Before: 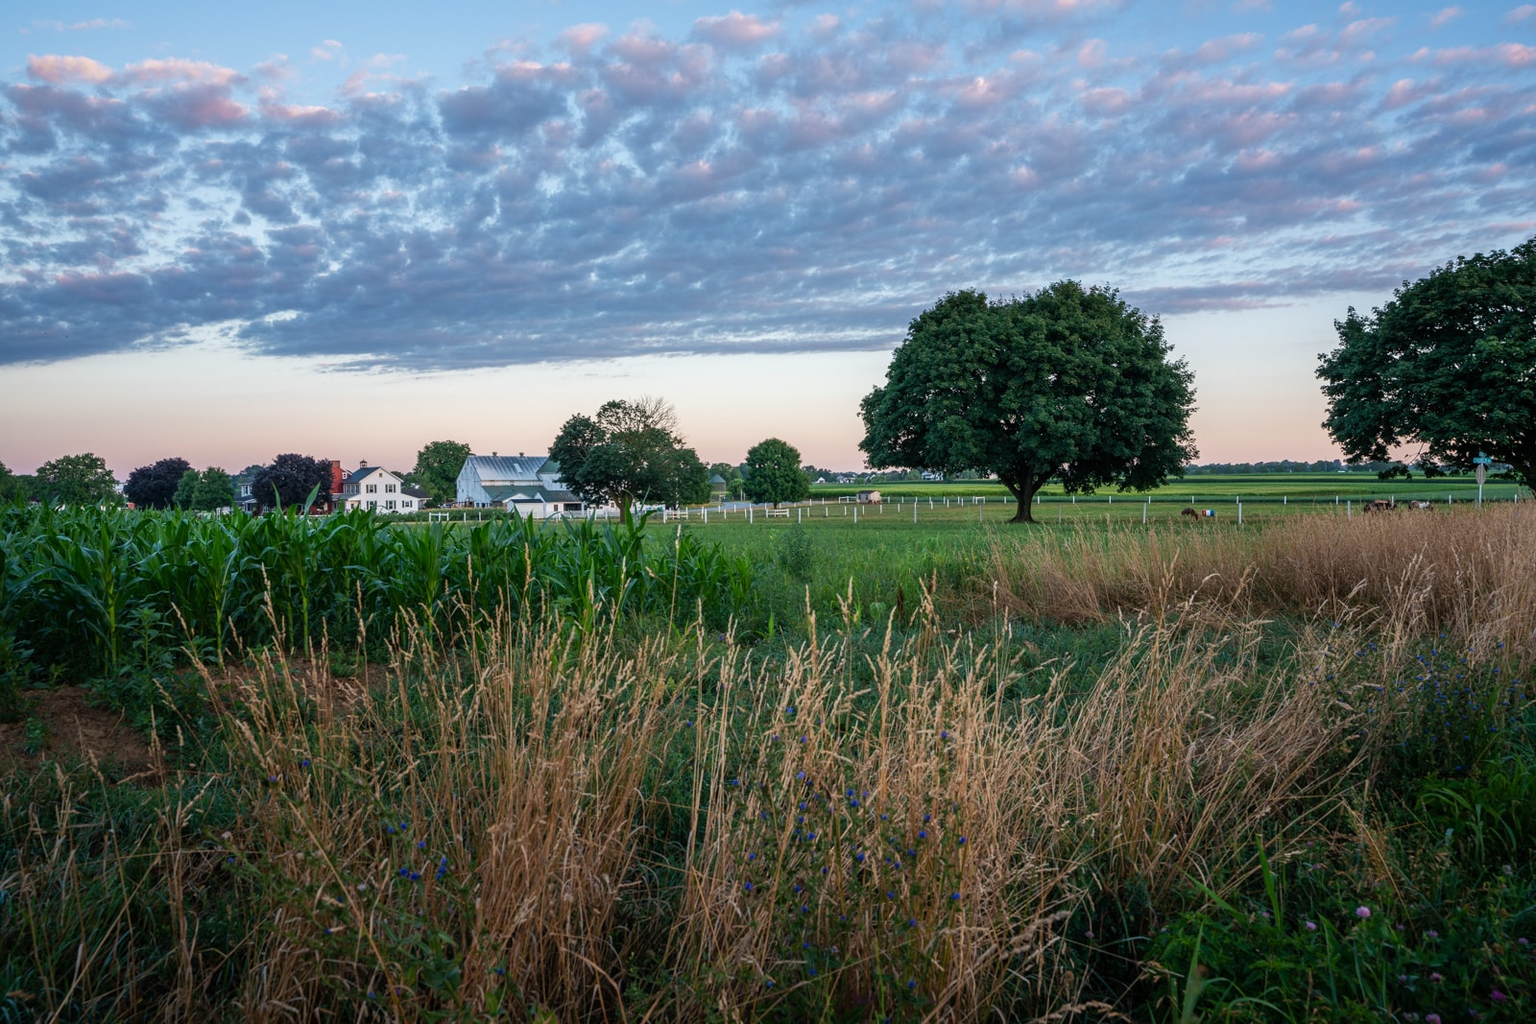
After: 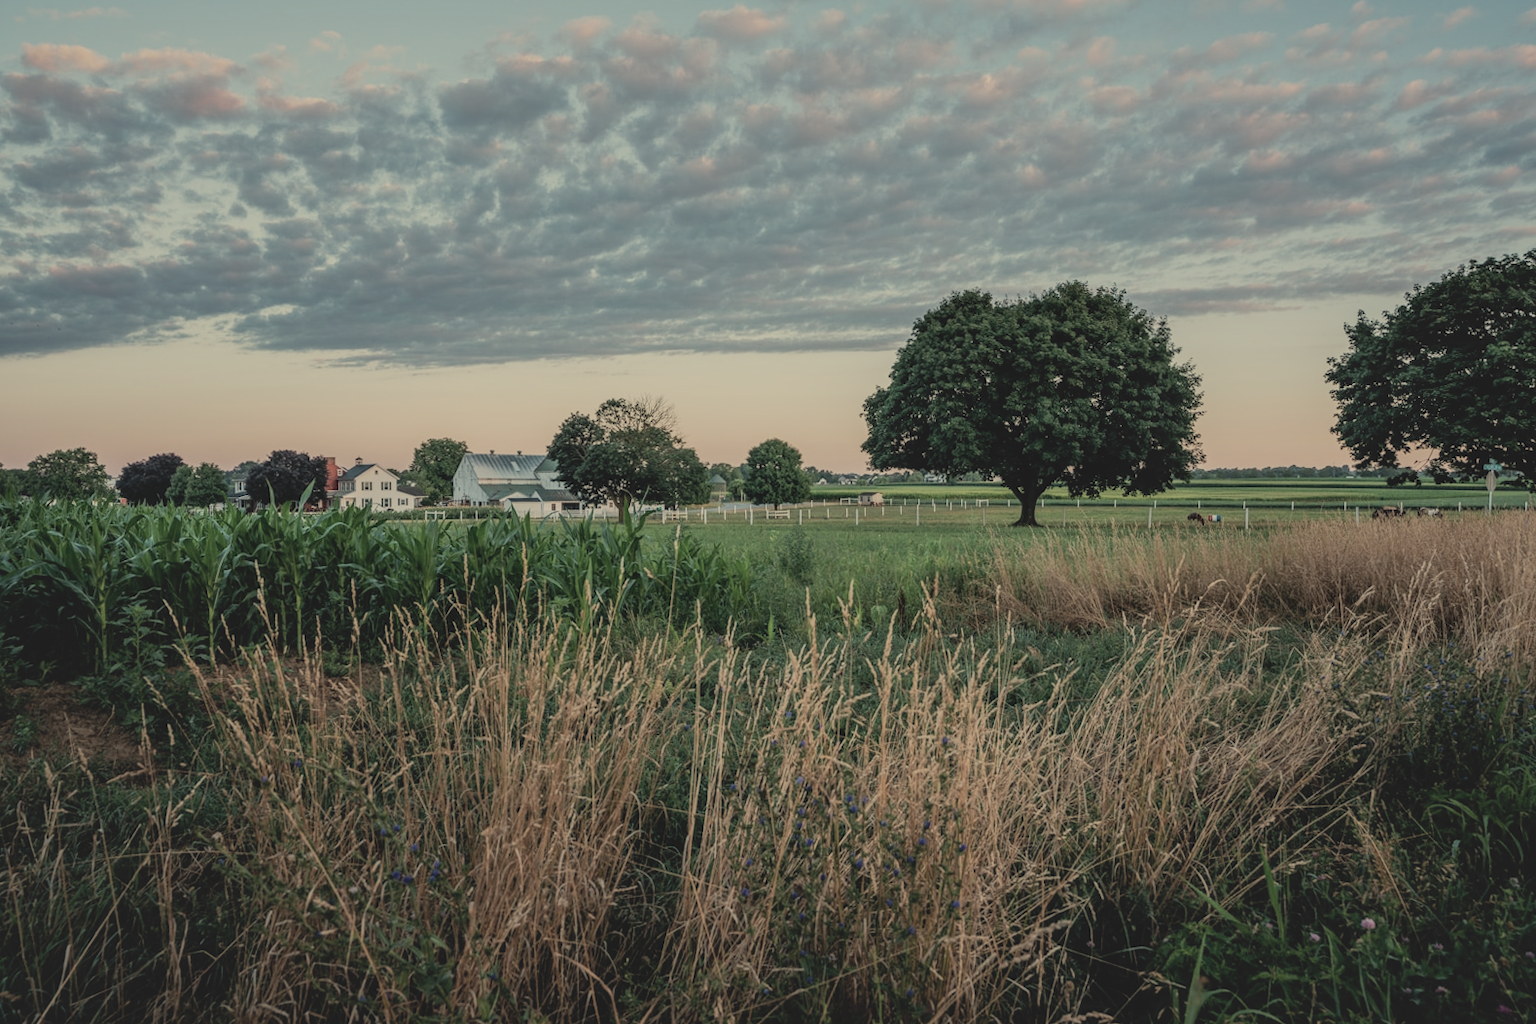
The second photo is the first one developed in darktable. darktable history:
local contrast: on, module defaults
crop and rotate: angle -0.5°
filmic rgb: black relative exposure -7.65 EV, white relative exposure 4.56 EV, hardness 3.61, color science v6 (2022)
white balance: red 1.08, blue 0.791
contrast brightness saturation: contrast -0.26, saturation -0.43
